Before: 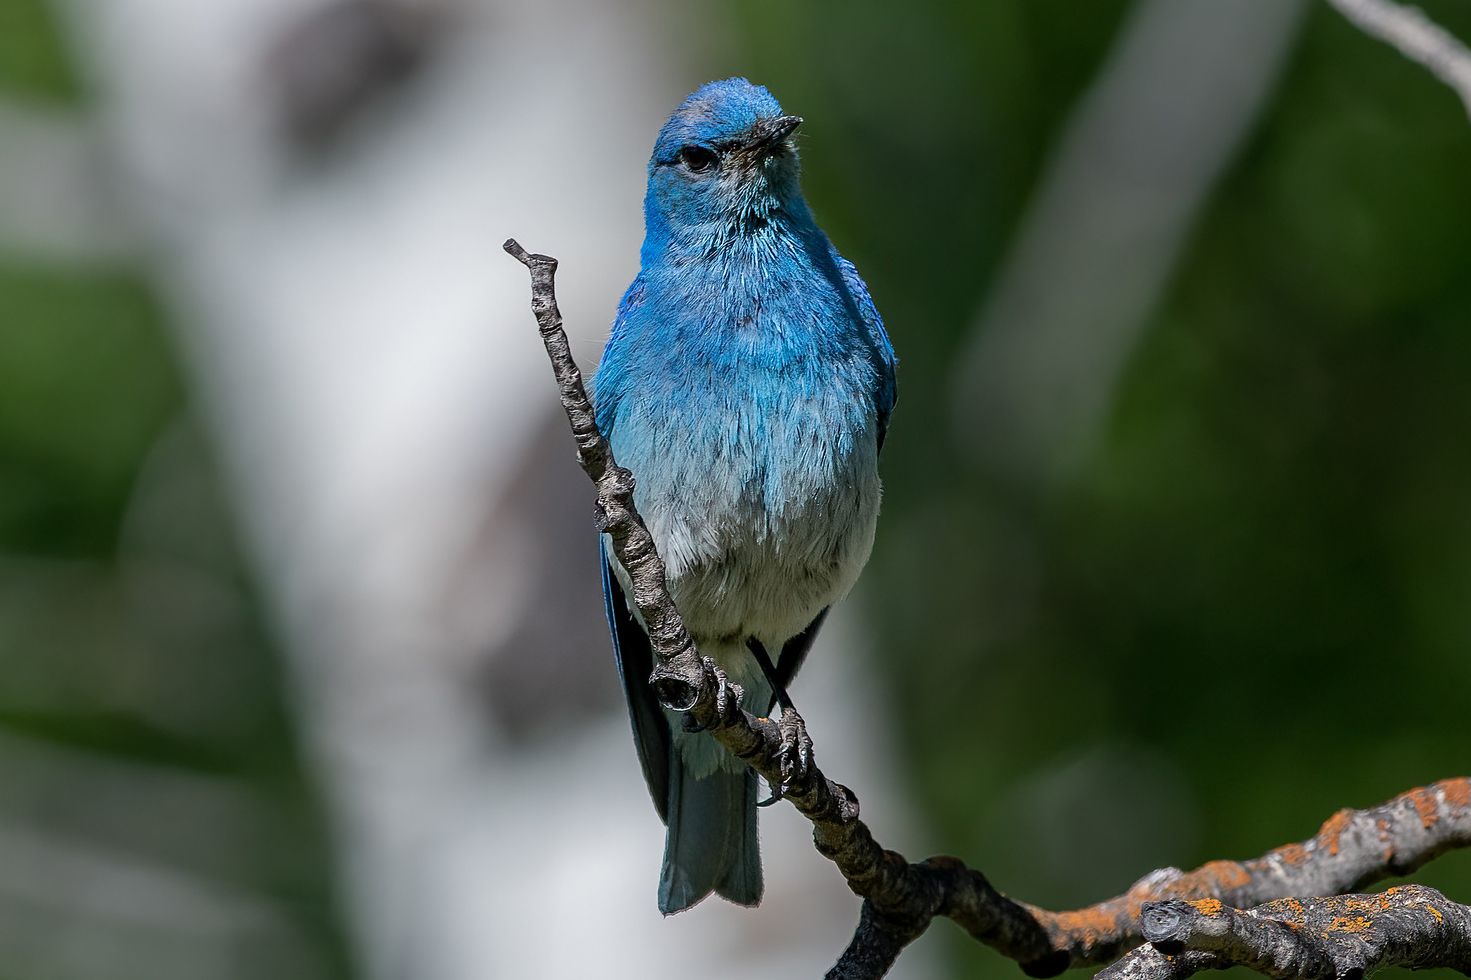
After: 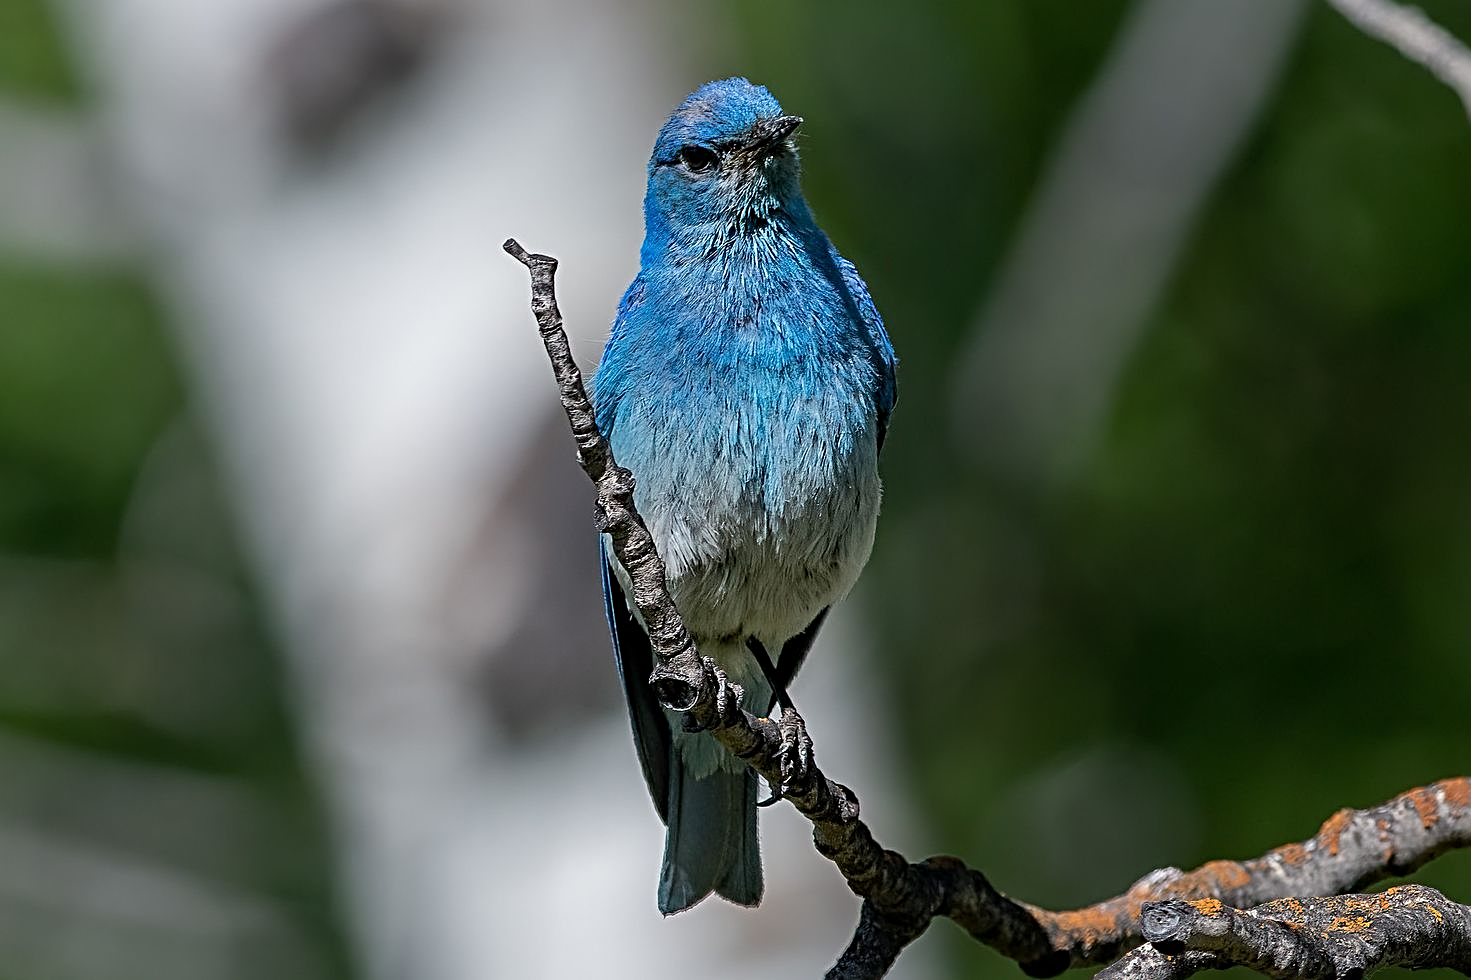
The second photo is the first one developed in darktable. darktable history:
sharpen: radius 3.976
